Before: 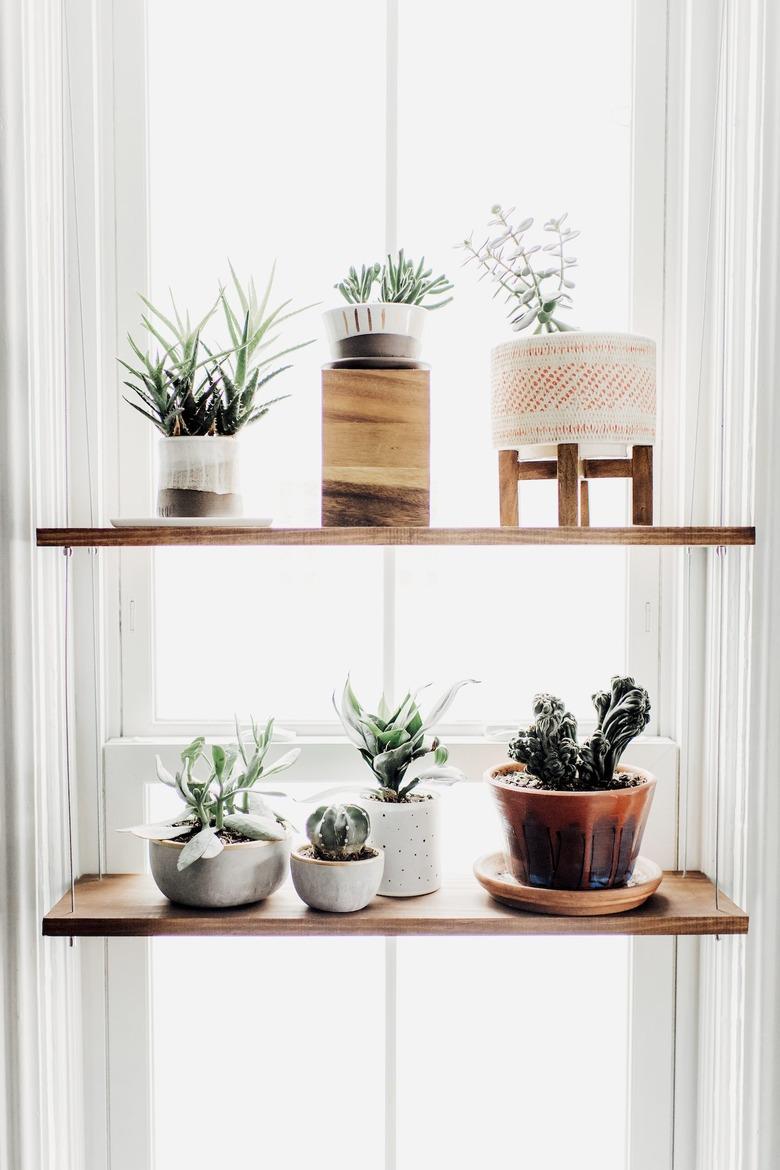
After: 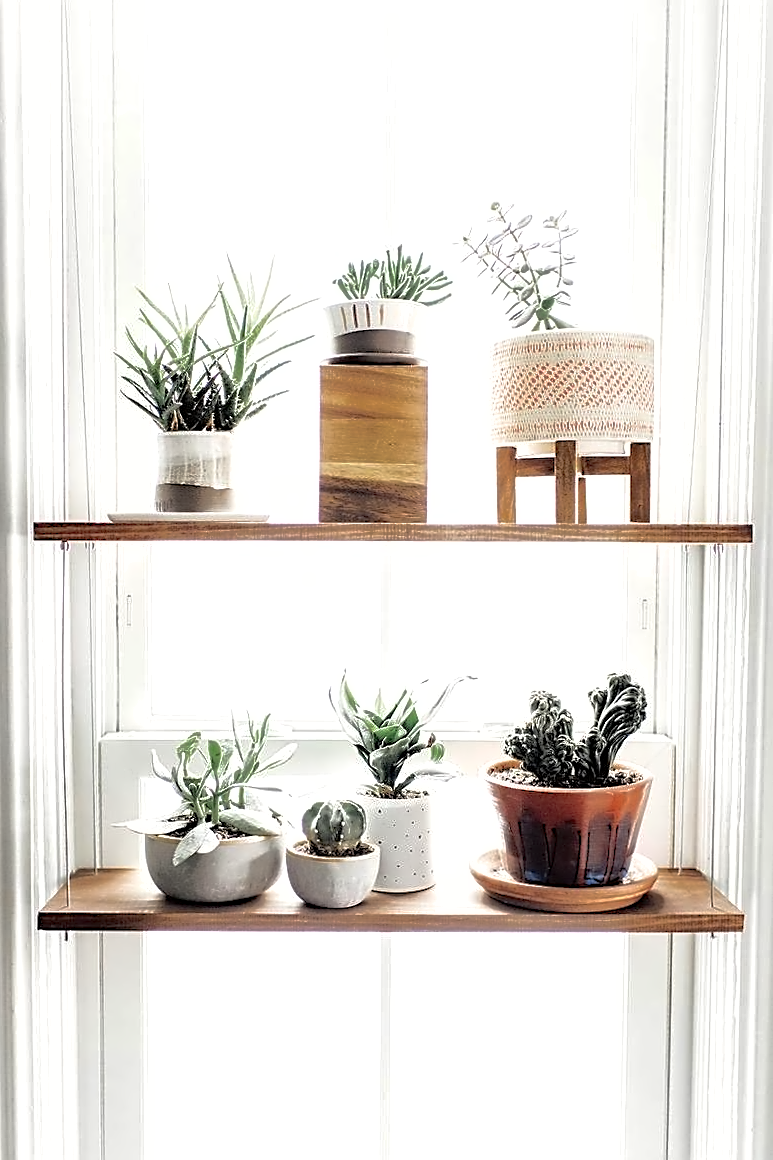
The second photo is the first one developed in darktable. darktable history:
exposure: compensate highlight preservation false
crop and rotate: angle -0.298°
contrast equalizer: octaves 7, y [[0.5 ×4, 0.524, 0.59], [0.5 ×6], [0.5 ×6], [0, 0, 0, 0.01, 0.045, 0.012], [0, 0, 0, 0.044, 0.195, 0.131]]
shadows and highlights: on, module defaults
tone curve: curves: ch0 [(0, 0) (0.584, 0.595) (1, 1)], color space Lab, independent channels, preserve colors none
sharpen: on, module defaults
tone equalizer: -8 EV -0.456 EV, -7 EV -0.391 EV, -6 EV -0.311 EV, -5 EV -0.198 EV, -3 EV 0.227 EV, -2 EV 0.304 EV, -1 EV 0.393 EV, +0 EV 0.395 EV
